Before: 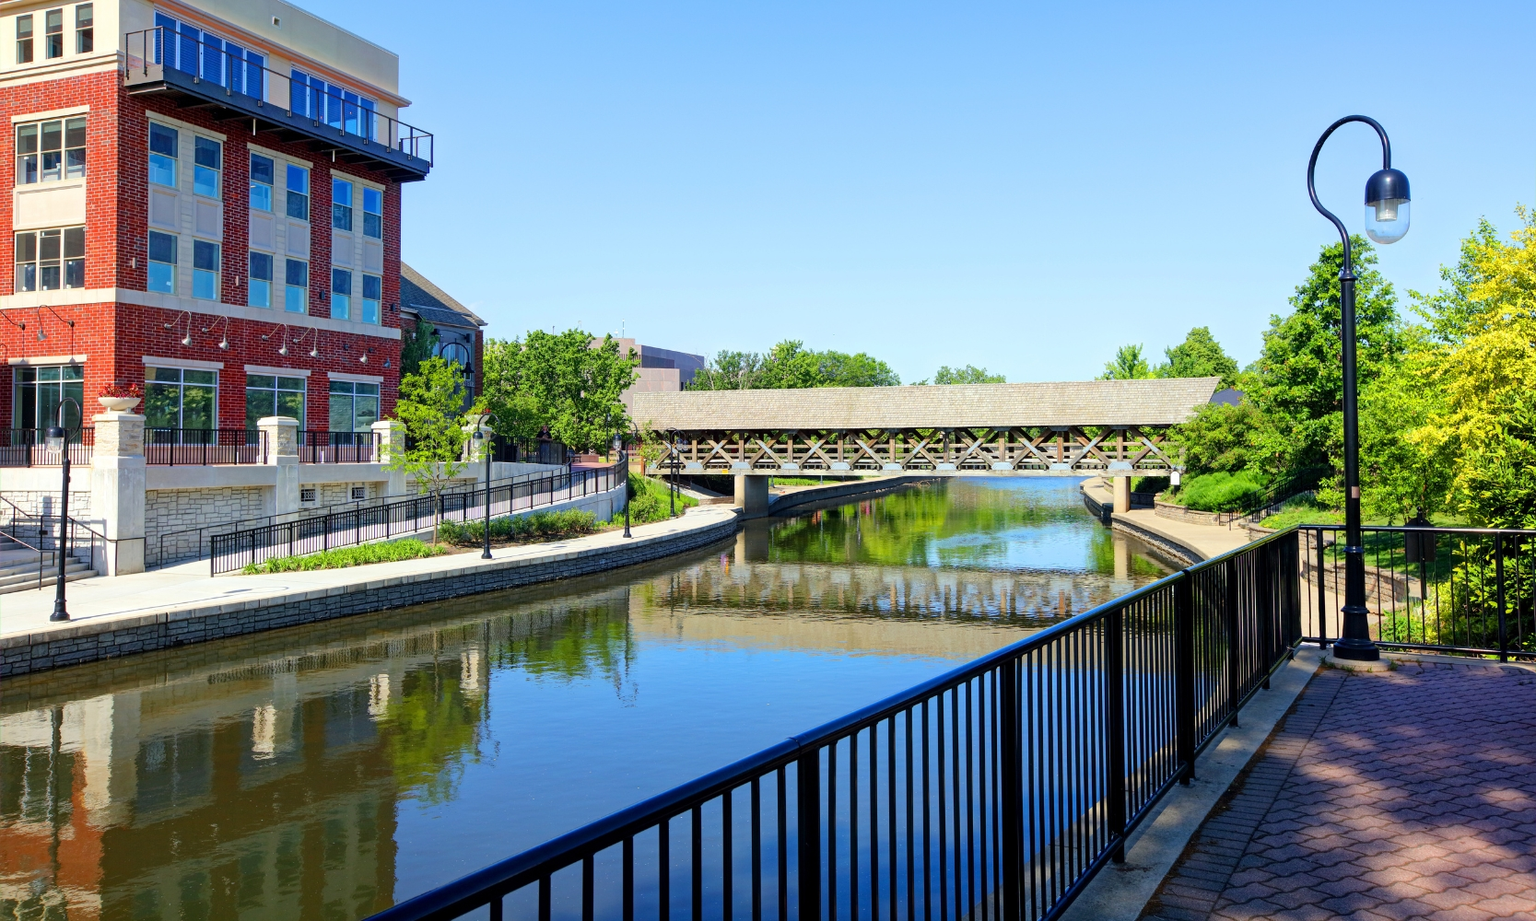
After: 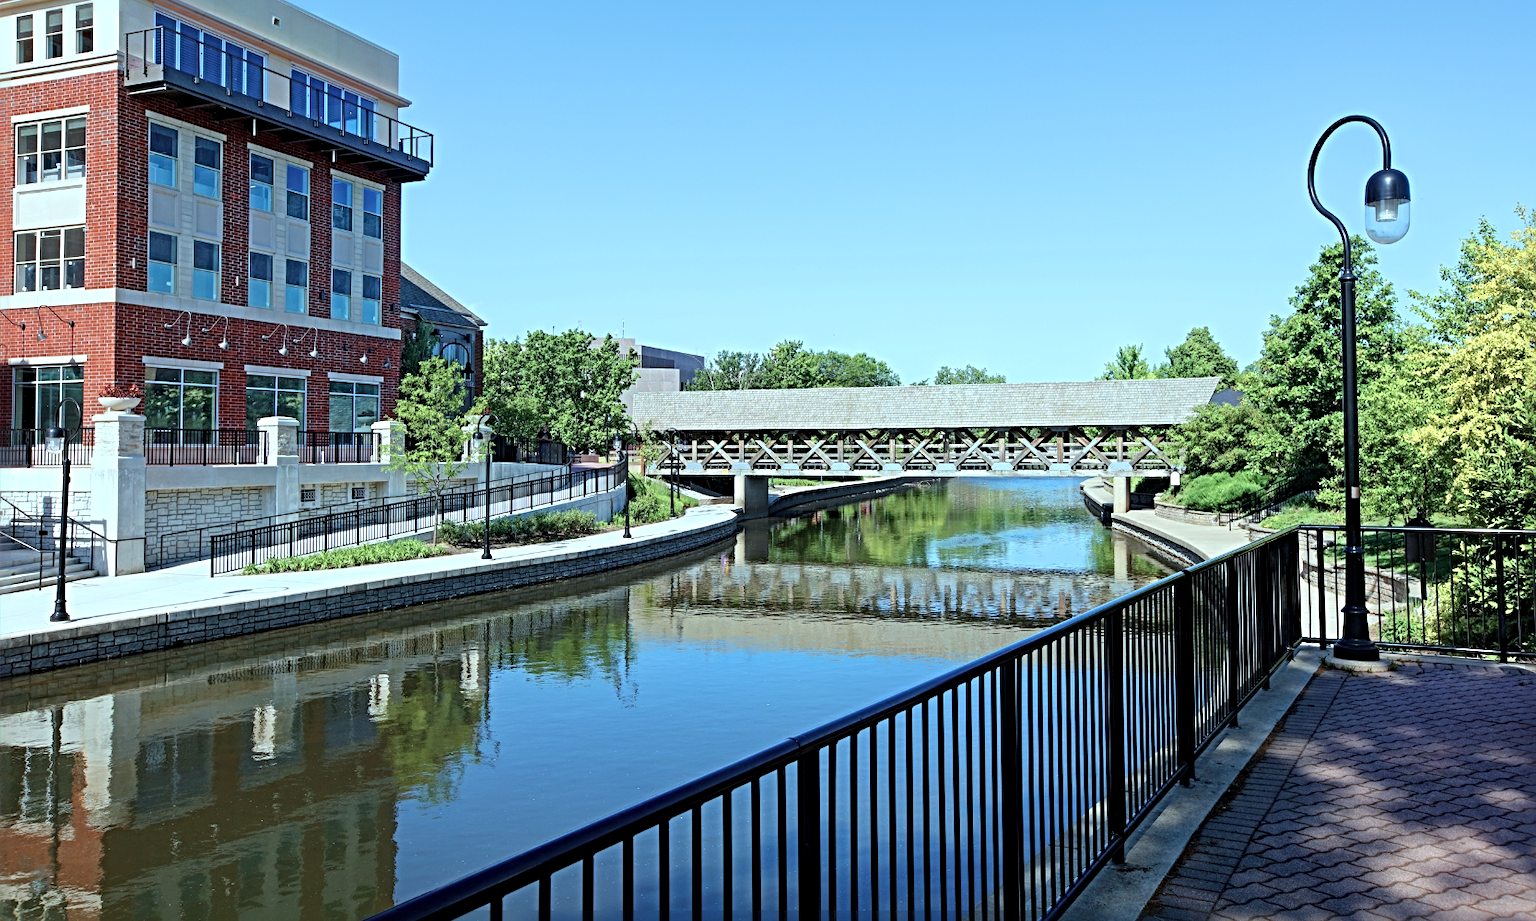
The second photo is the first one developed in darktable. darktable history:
sharpen: radius 4.883
color correction: highlights a* -12.64, highlights b* -18.1, saturation 0.7
